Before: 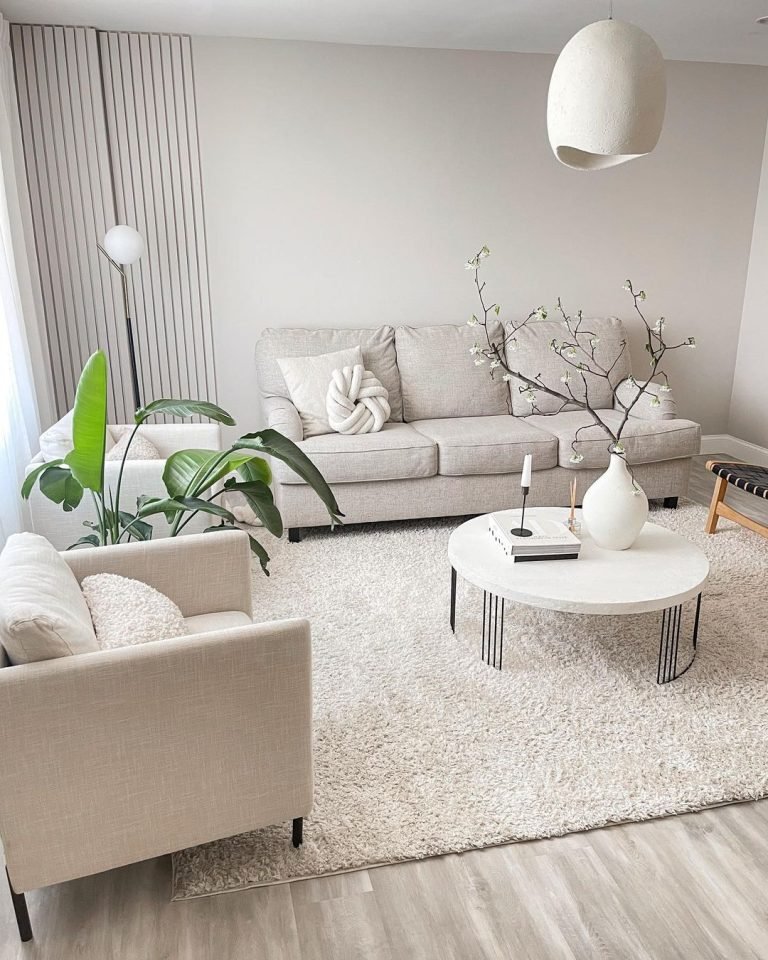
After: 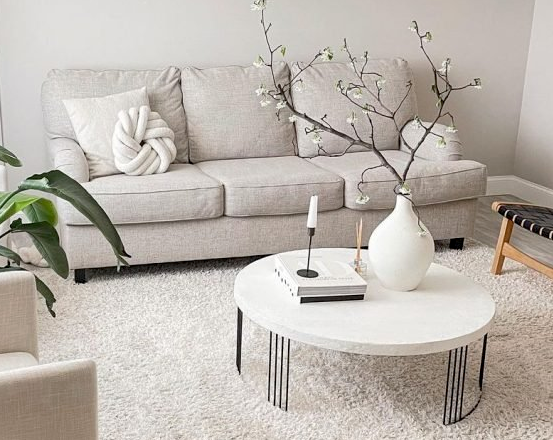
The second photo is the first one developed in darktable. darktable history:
exposure: black level correction 0.005, exposure 0.001 EV, compensate highlight preservation false
crop and rotate: left 27.938%, top 27.046%, bottom 27.046%
